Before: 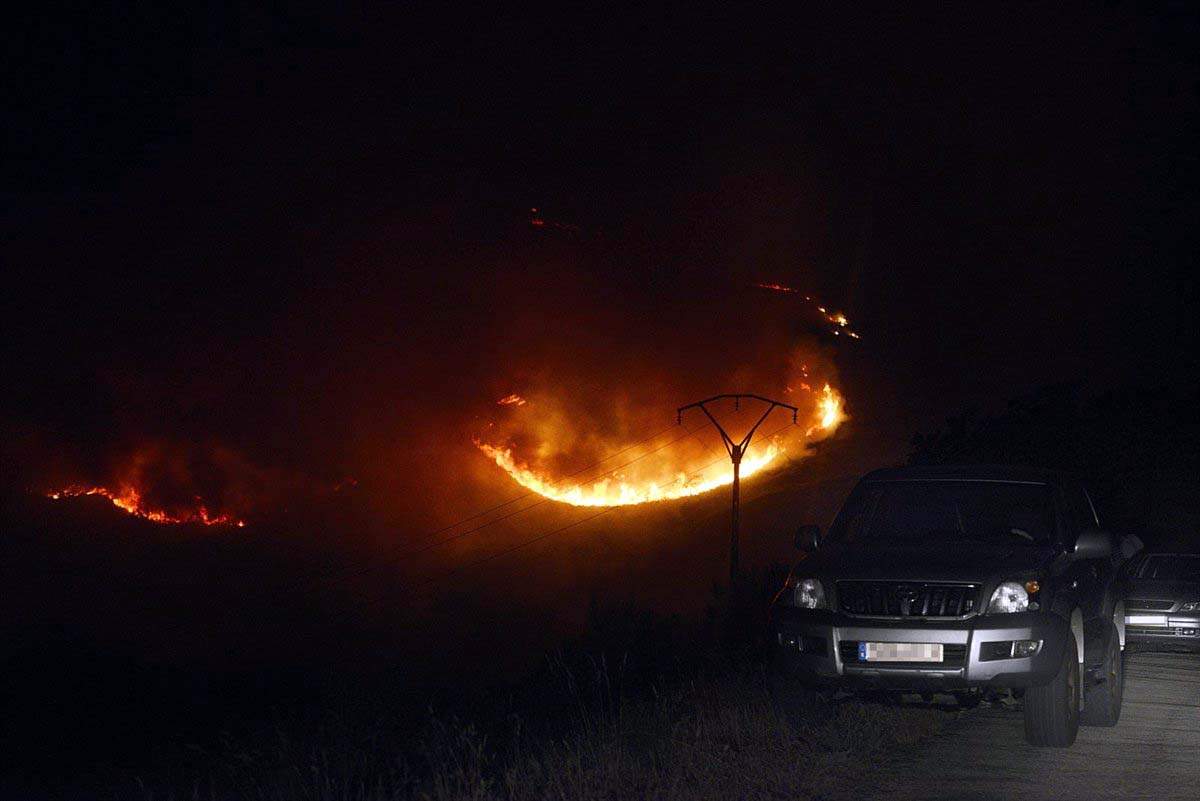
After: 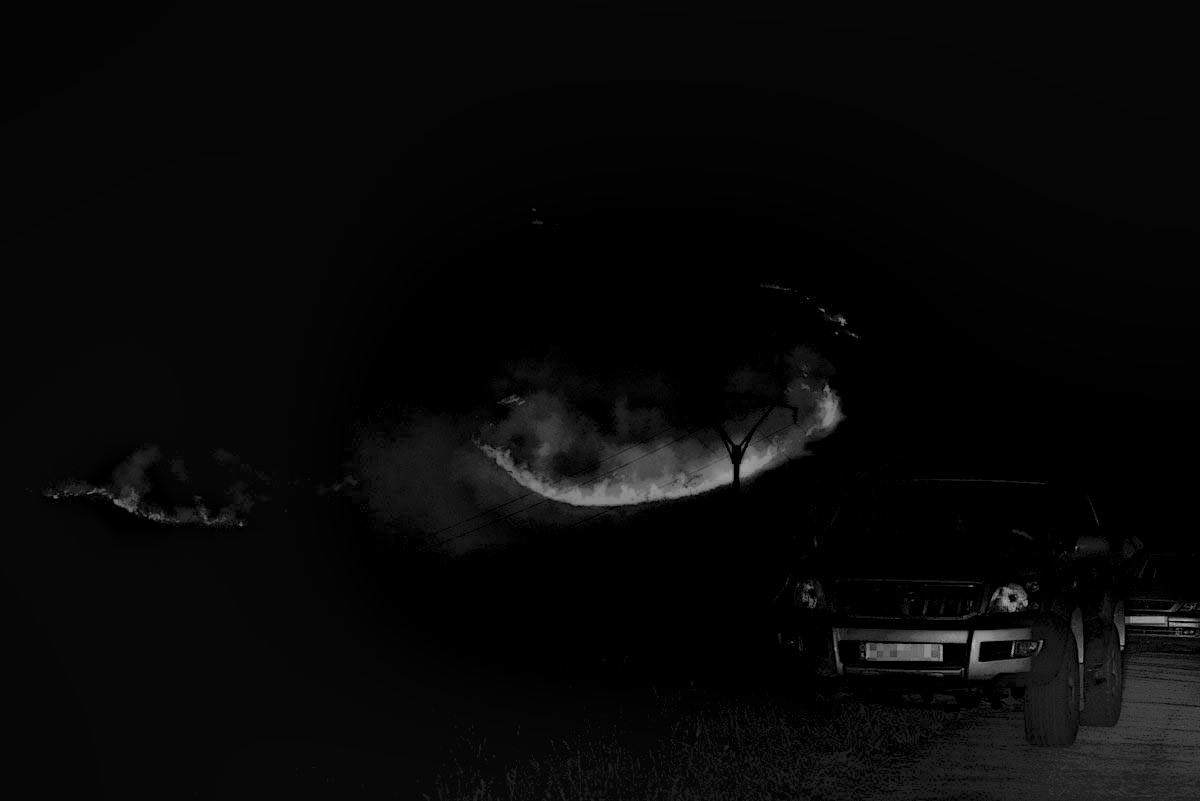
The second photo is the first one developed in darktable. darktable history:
local contrast: highlights 0%, shadows 198%, detail 164%, midtone range 0.001
monochrome: a -4.13, b 5.16, size 1
